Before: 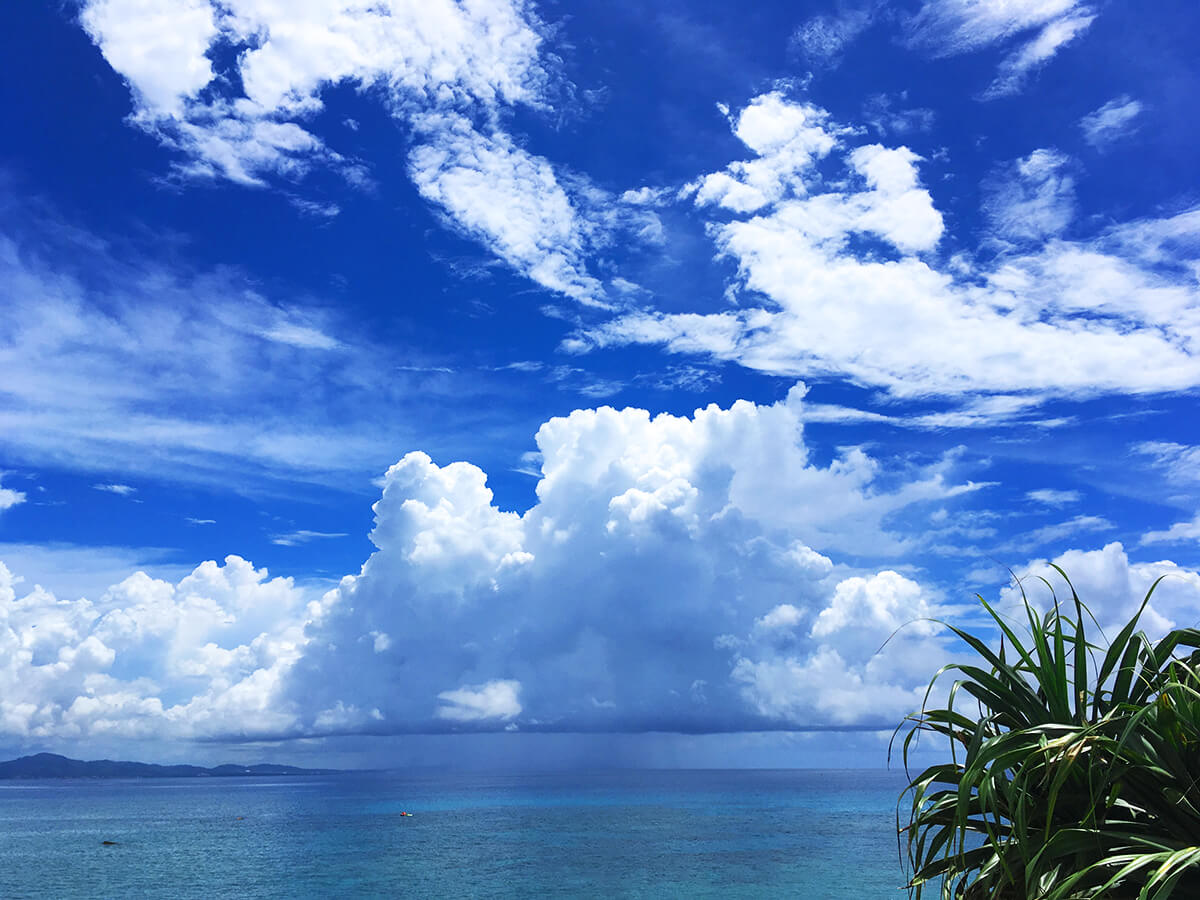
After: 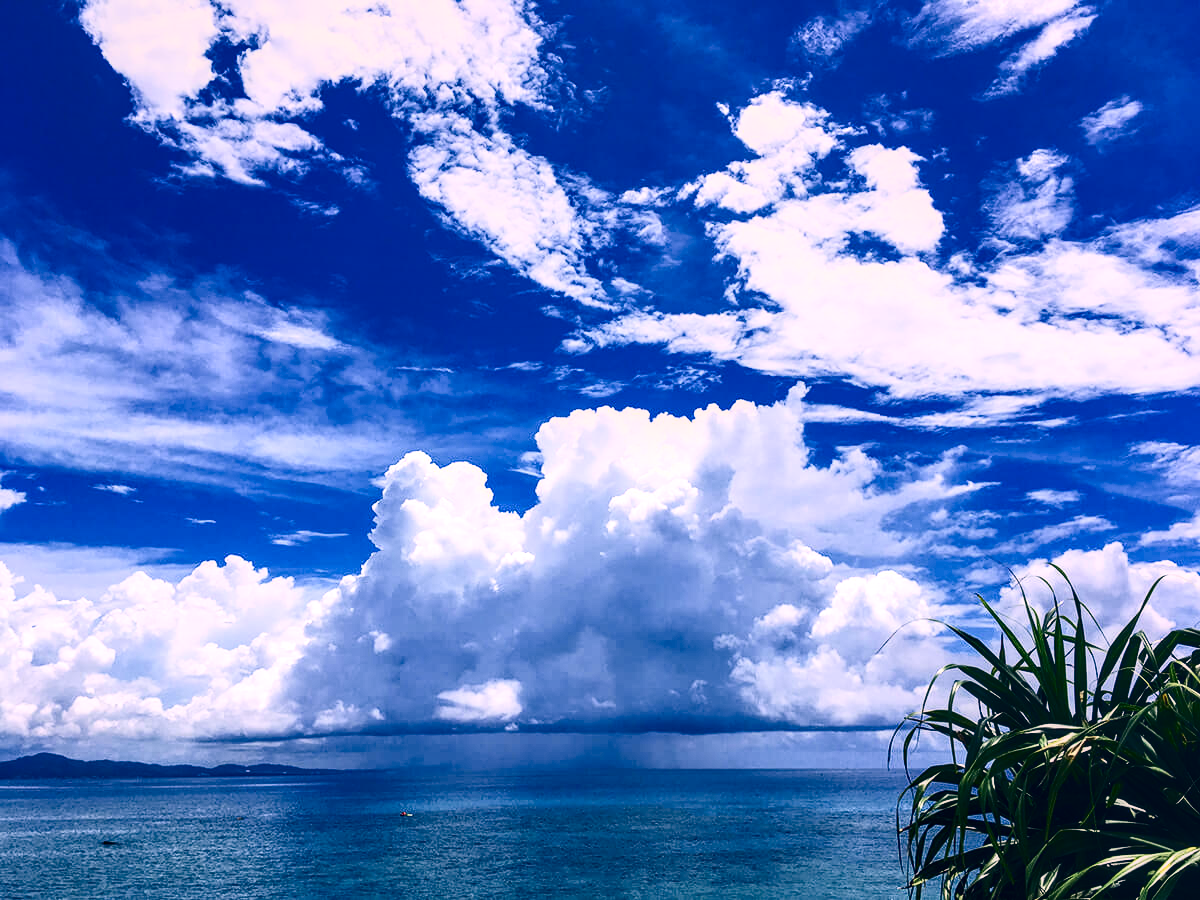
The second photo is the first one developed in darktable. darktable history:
exposure: compensate exposure bias true, compensate highlight preservation false
color correction: highlights a* 14.46, highlights b* 5.85, shadows a* -5.53, shadows b* -15.24, saturation 0.85
contrast brightness saturation: contrast 0.32, brightness -0.08, saturation 0.17
local contrast: detail 130%
